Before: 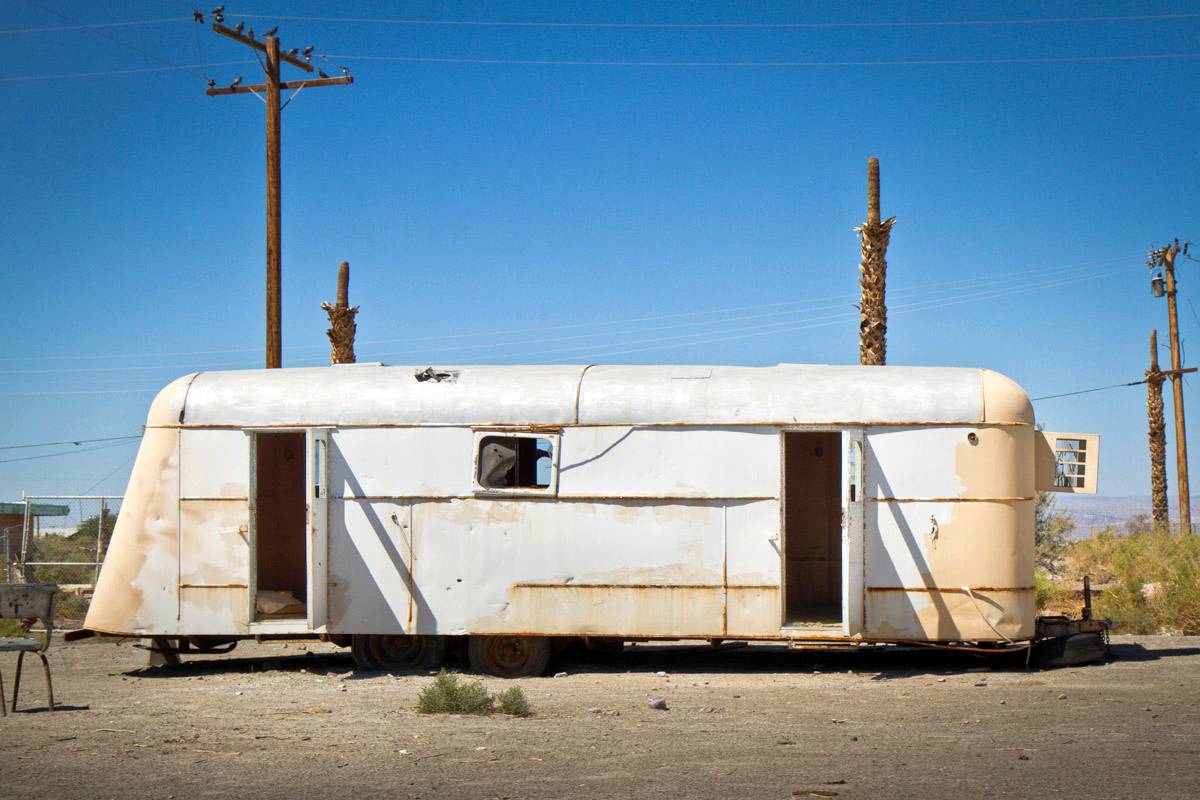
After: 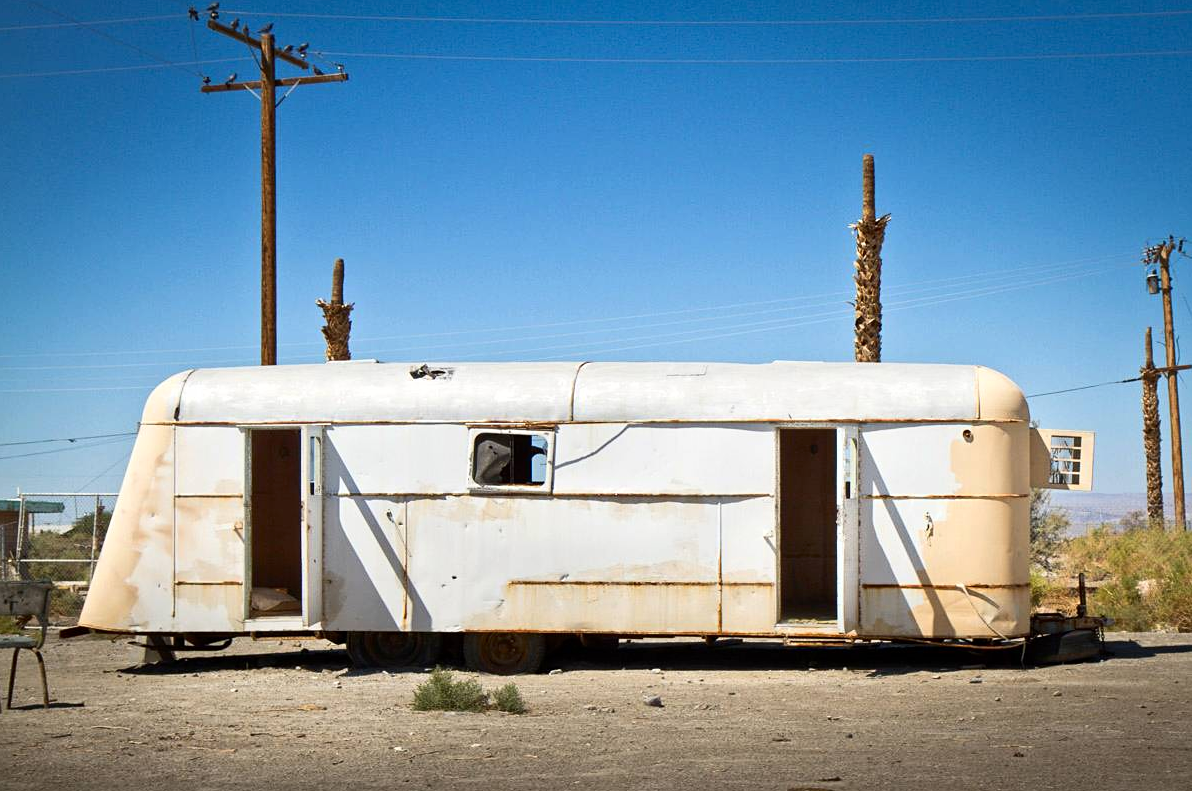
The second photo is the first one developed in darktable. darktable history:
contrast brightness saturation: contrast 0.141
crop: left 0.486%, top 0.492%, right 0.164%, bottom 0.565%
sharpen: amount 0.202
